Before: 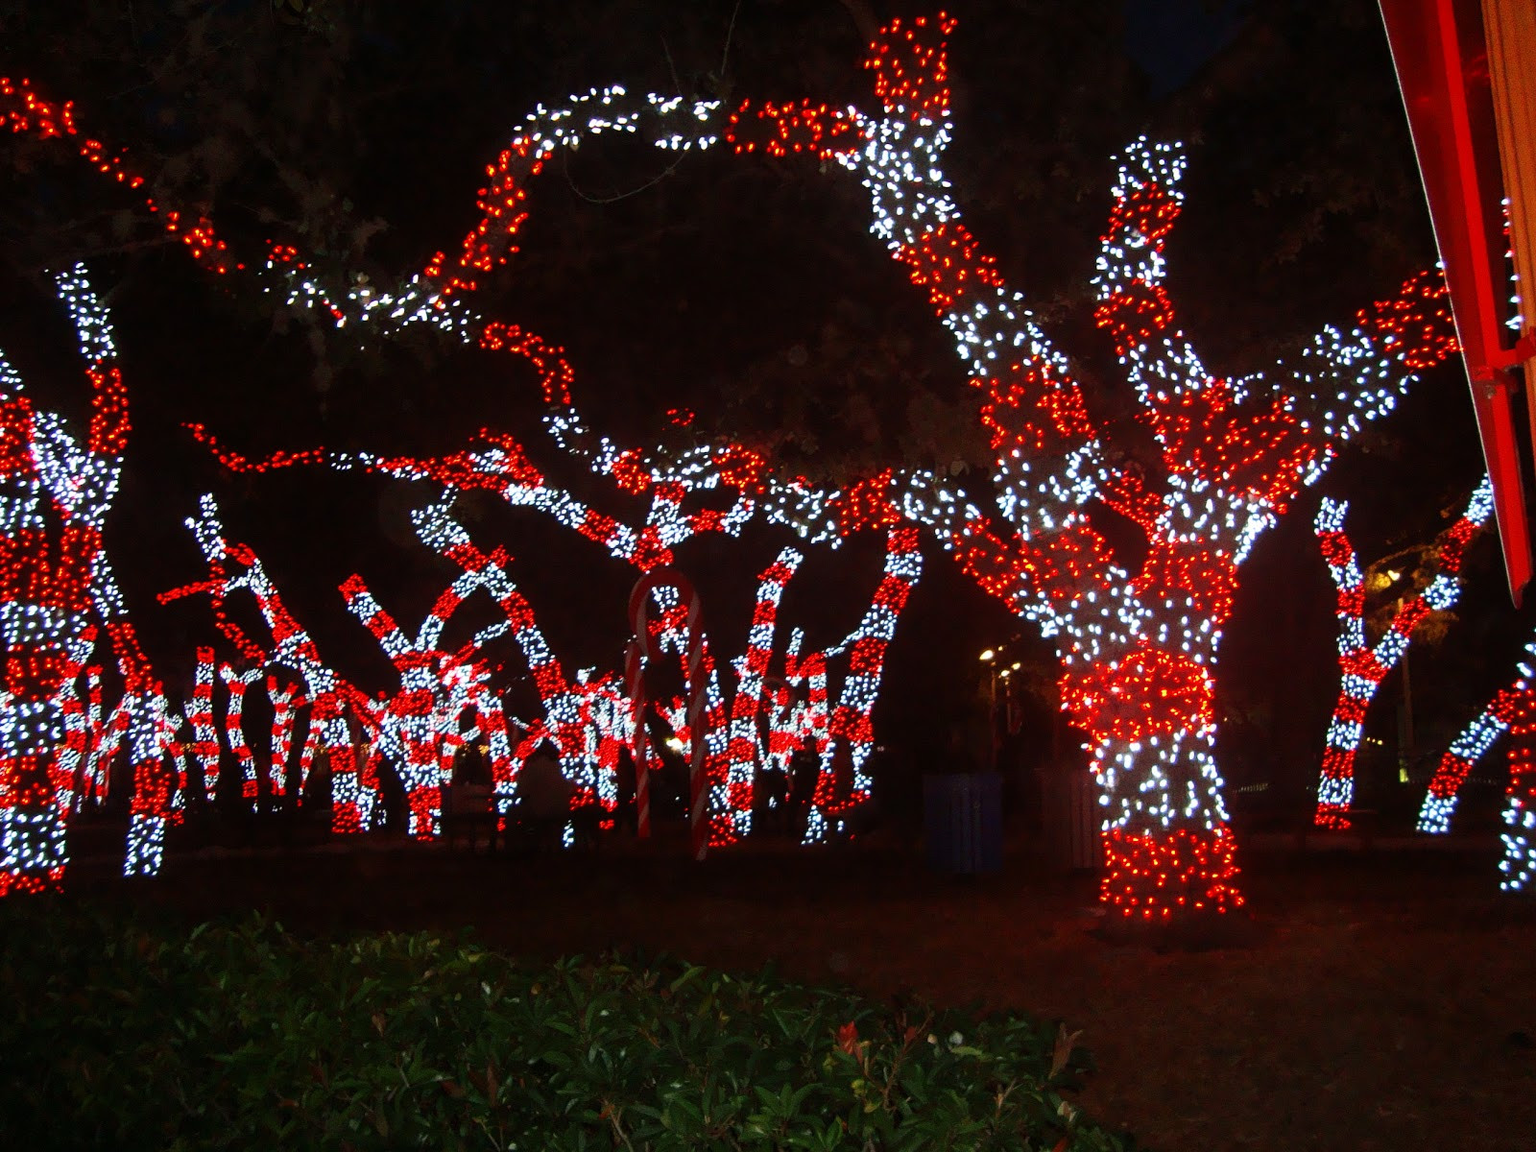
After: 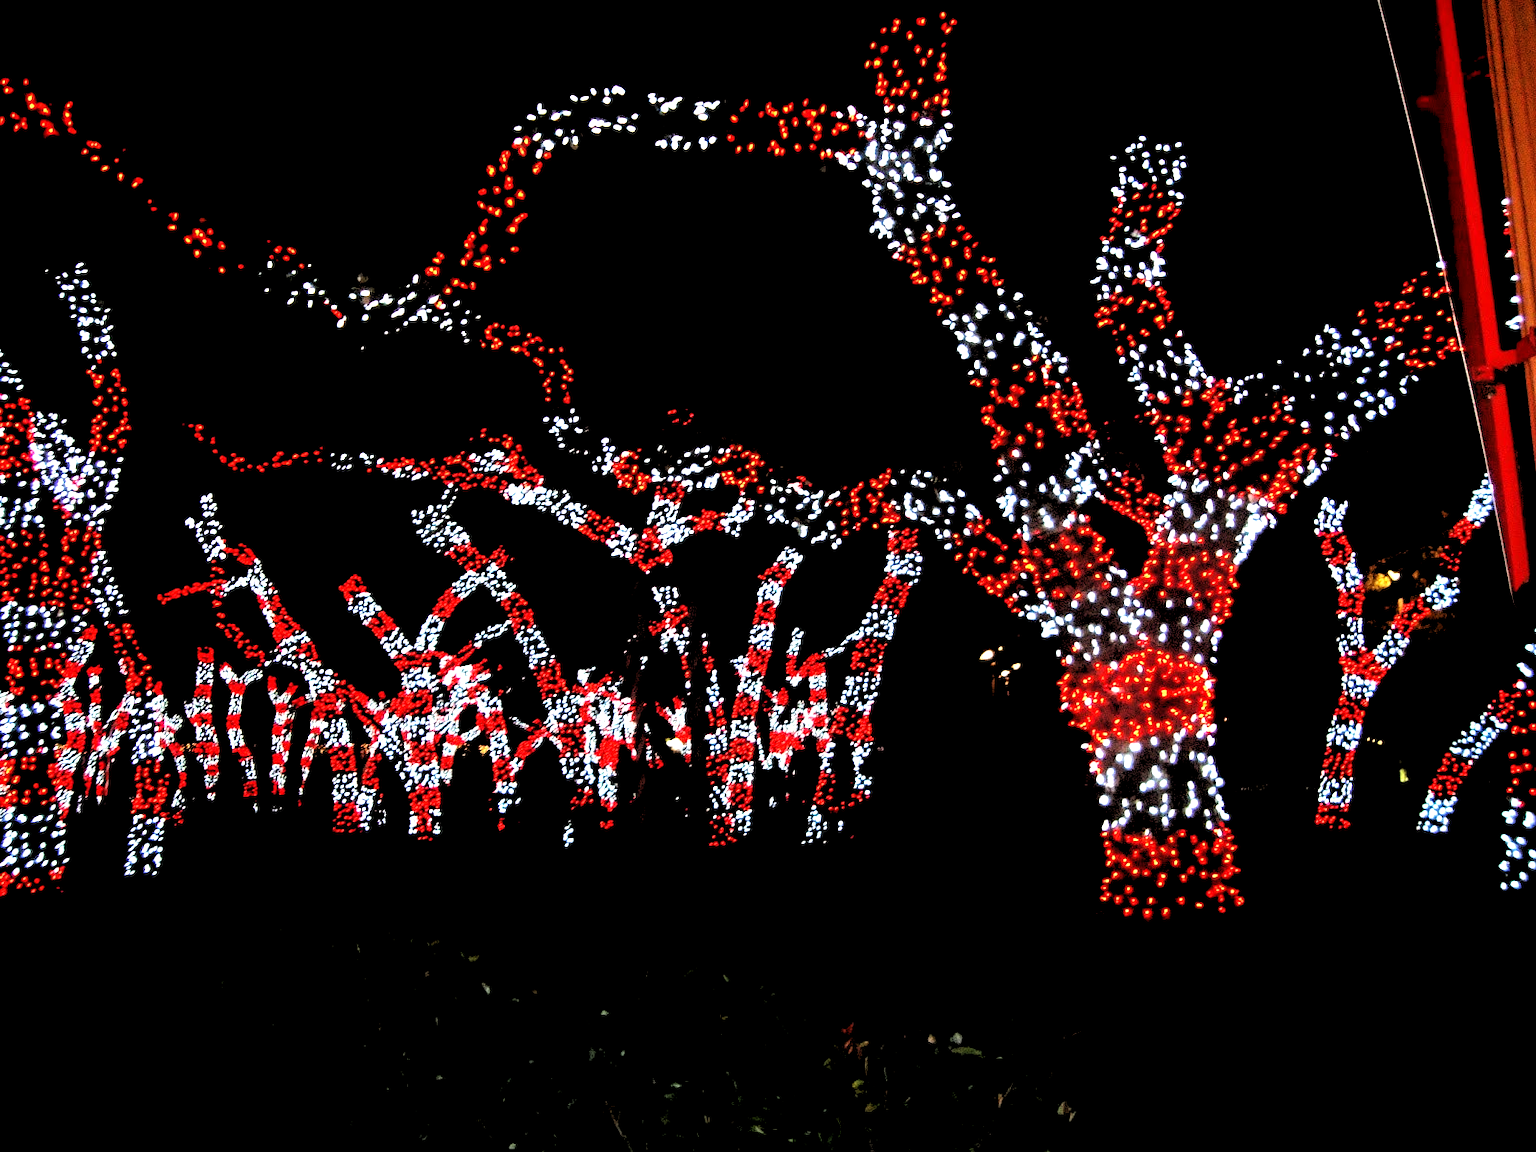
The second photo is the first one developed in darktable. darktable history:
tone equalizer: -8 EV -0.75 EV, -7 EV -0.7 EV, -6 EV -0.6 EV, -5 EV -0.4 EV, -3 EV 0.4 EV, -2 EV 0.6 EV, -1 EV 0.7 EV, +0 EV 0.75 EV, edges refinement/feathering 500, mask exposure compensation -1.57 EV, preserve details no
rgb levels: levels [[0.029, 0.461, 0.922], [0, 0.5, 1], [0, 0.5, 1]]
